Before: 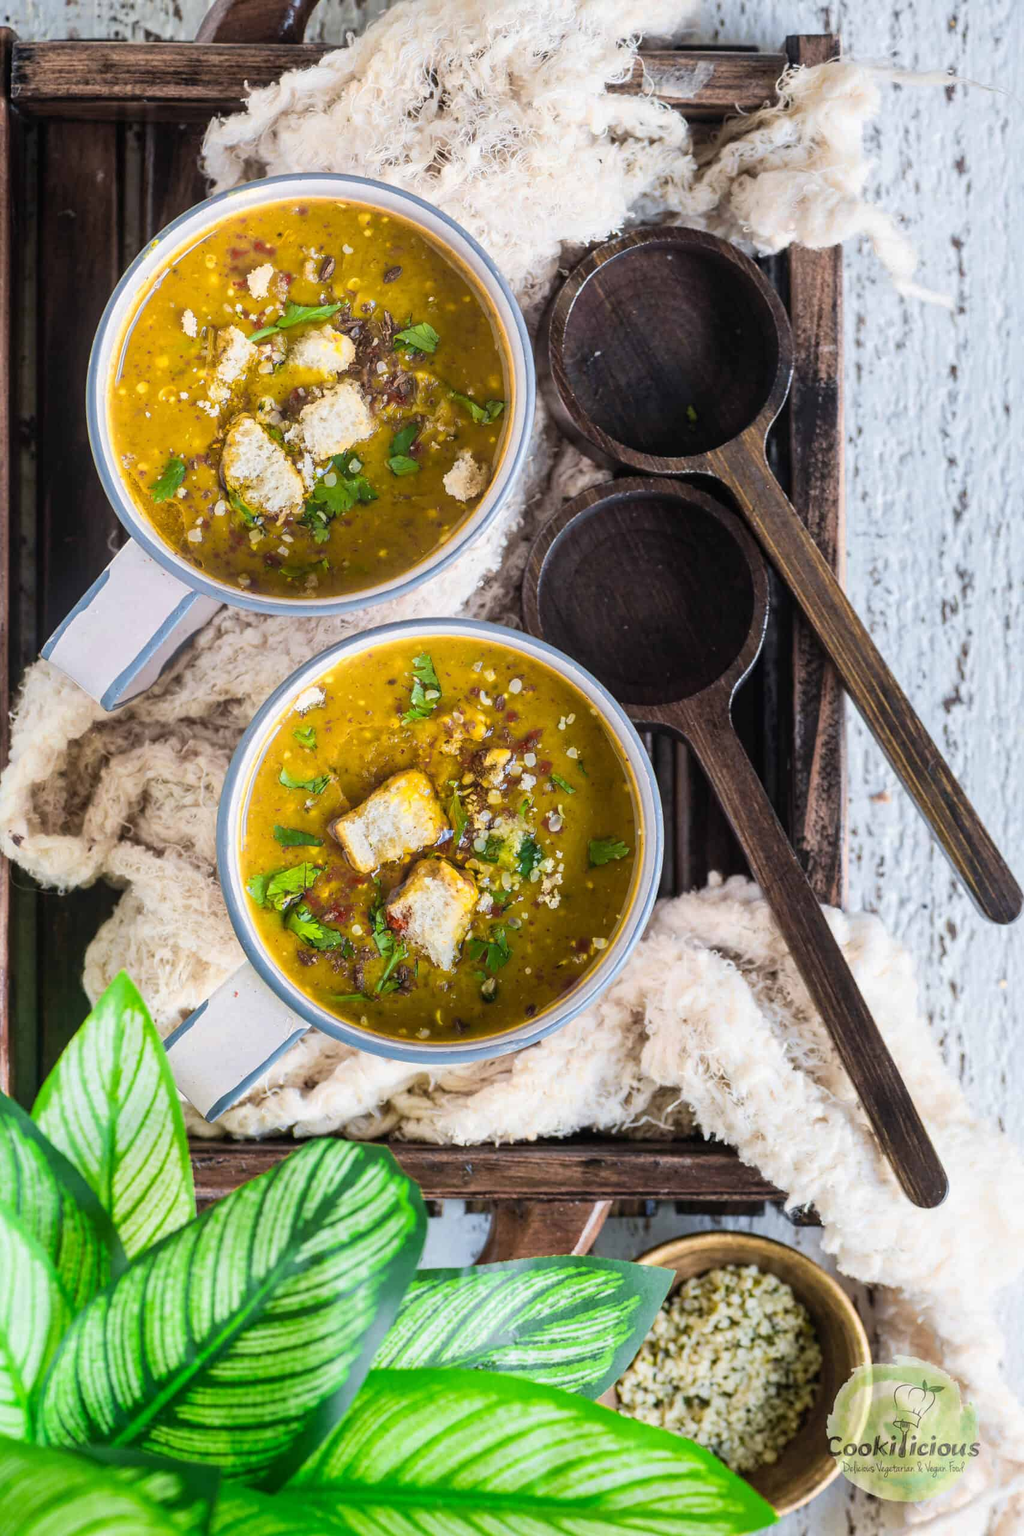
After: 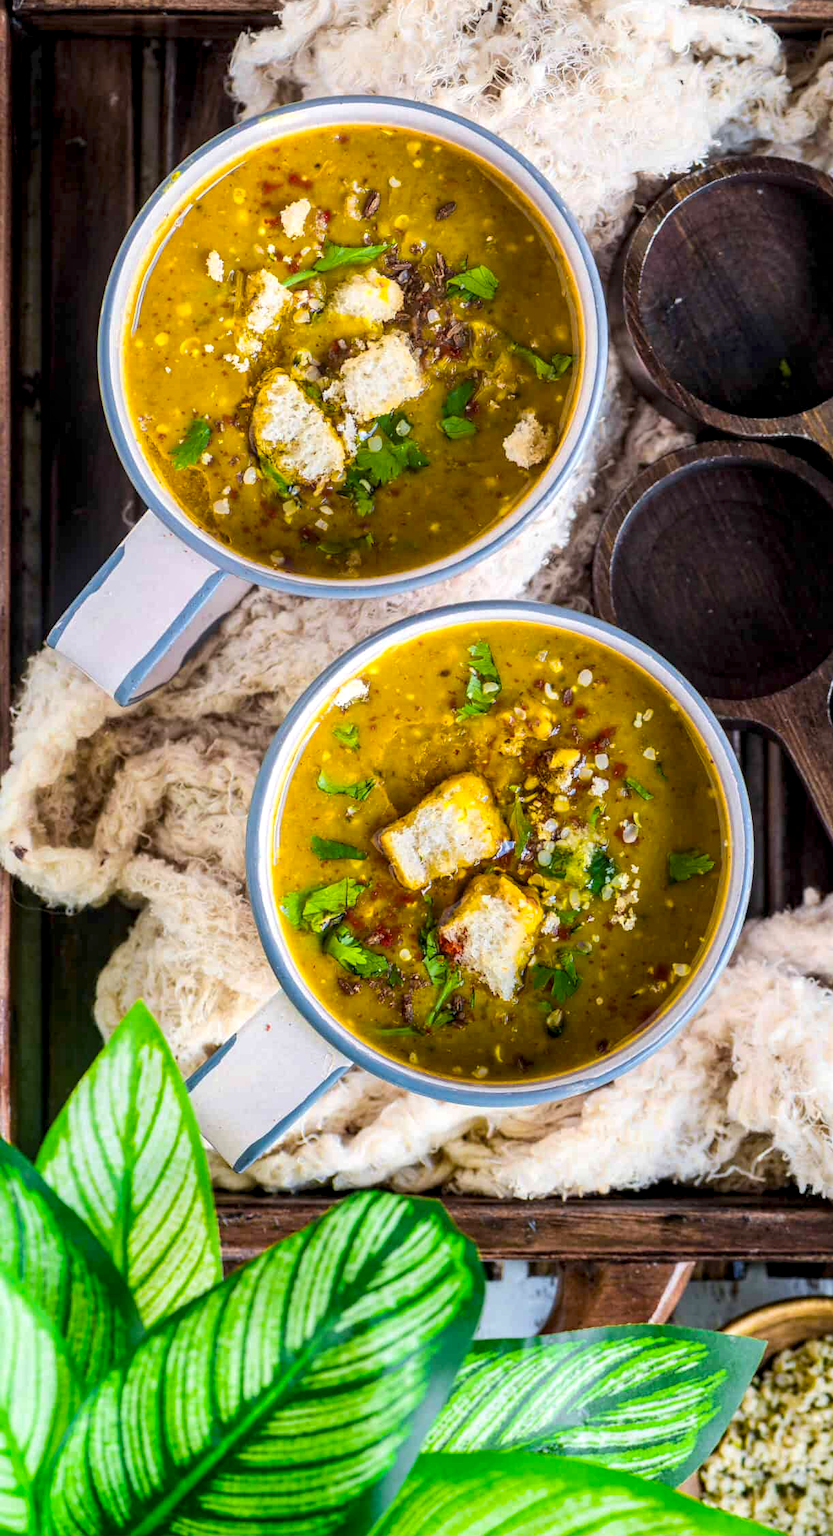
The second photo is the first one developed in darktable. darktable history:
crop: top 5.803%, right 27.864%, bottom 5.804%
color balance rgb: perceptual saturation grading › global saturation 25%, global vibrance 20%
local contrast: highlights 25%, shadows 75%, midtone range 0.75
